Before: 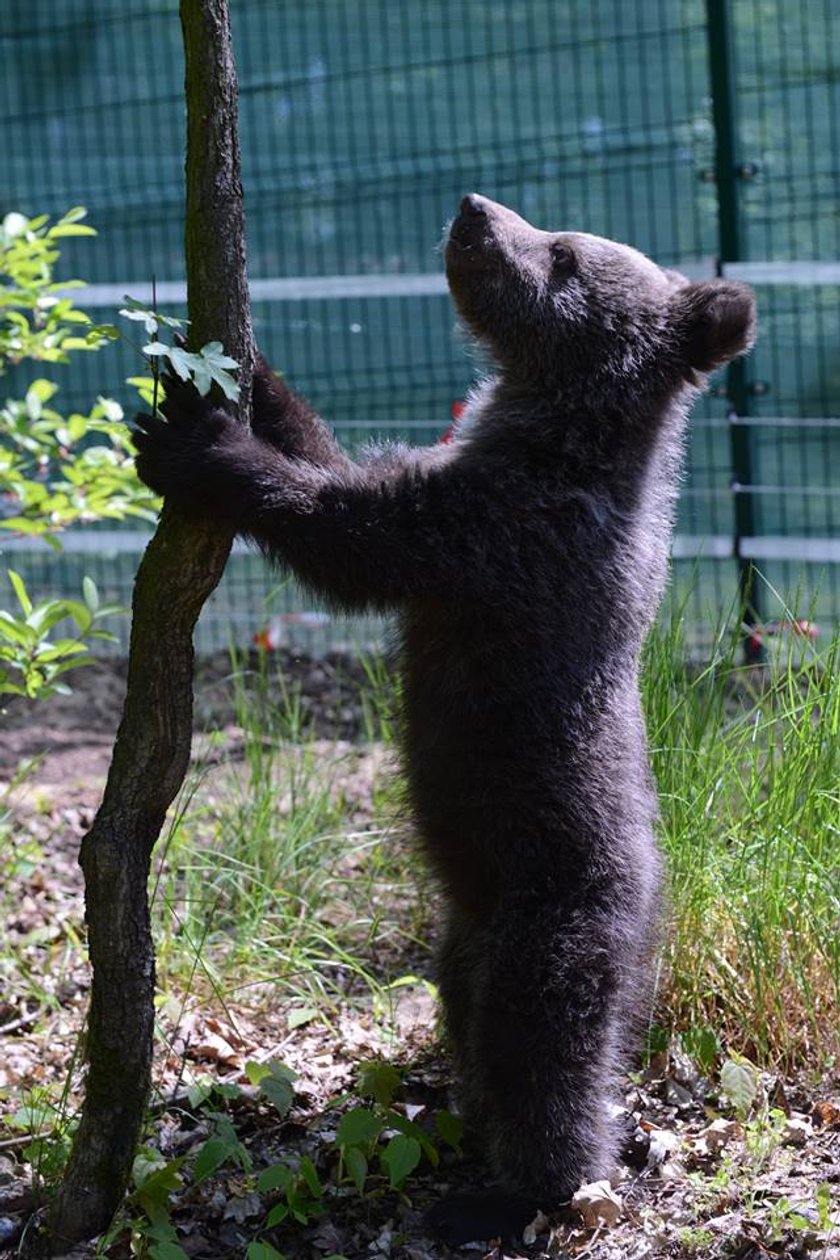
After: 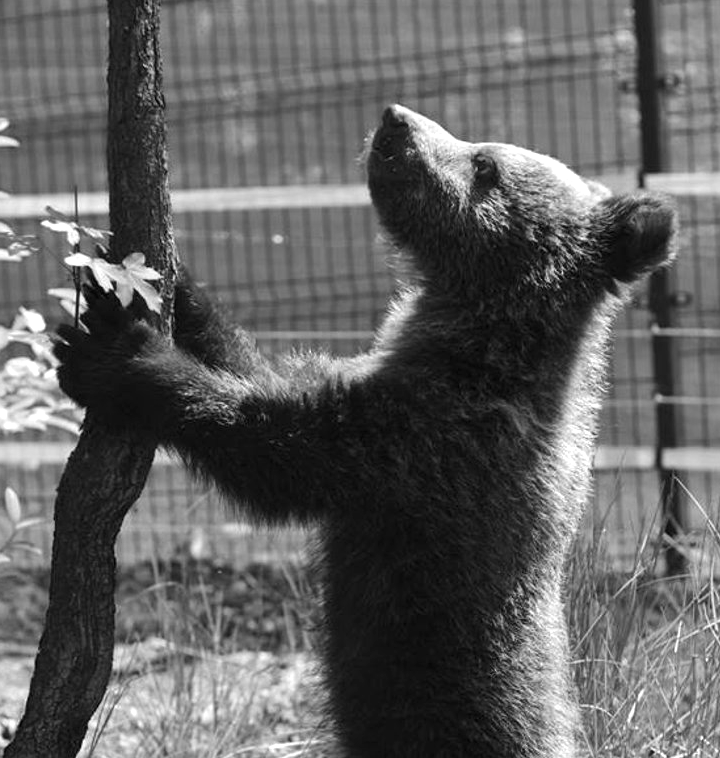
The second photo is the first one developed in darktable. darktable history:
crop and rotate: left 9.36%, top 7.102%, right 4.825%, bottom 32.706%
exposure: black level correction 0, exposure 0.891 EV, compensate exposure bias true, compensate highlight preservation false
shadows and highlights: radius 121.48, shadows 21.6, white point adjustment -9.54, highlights -14.92, soften with gaussian
color calibration: output gray [0.18, 0.41, 0.41, 0], x 0.354, y 0.368, temperature 4703.25 K
